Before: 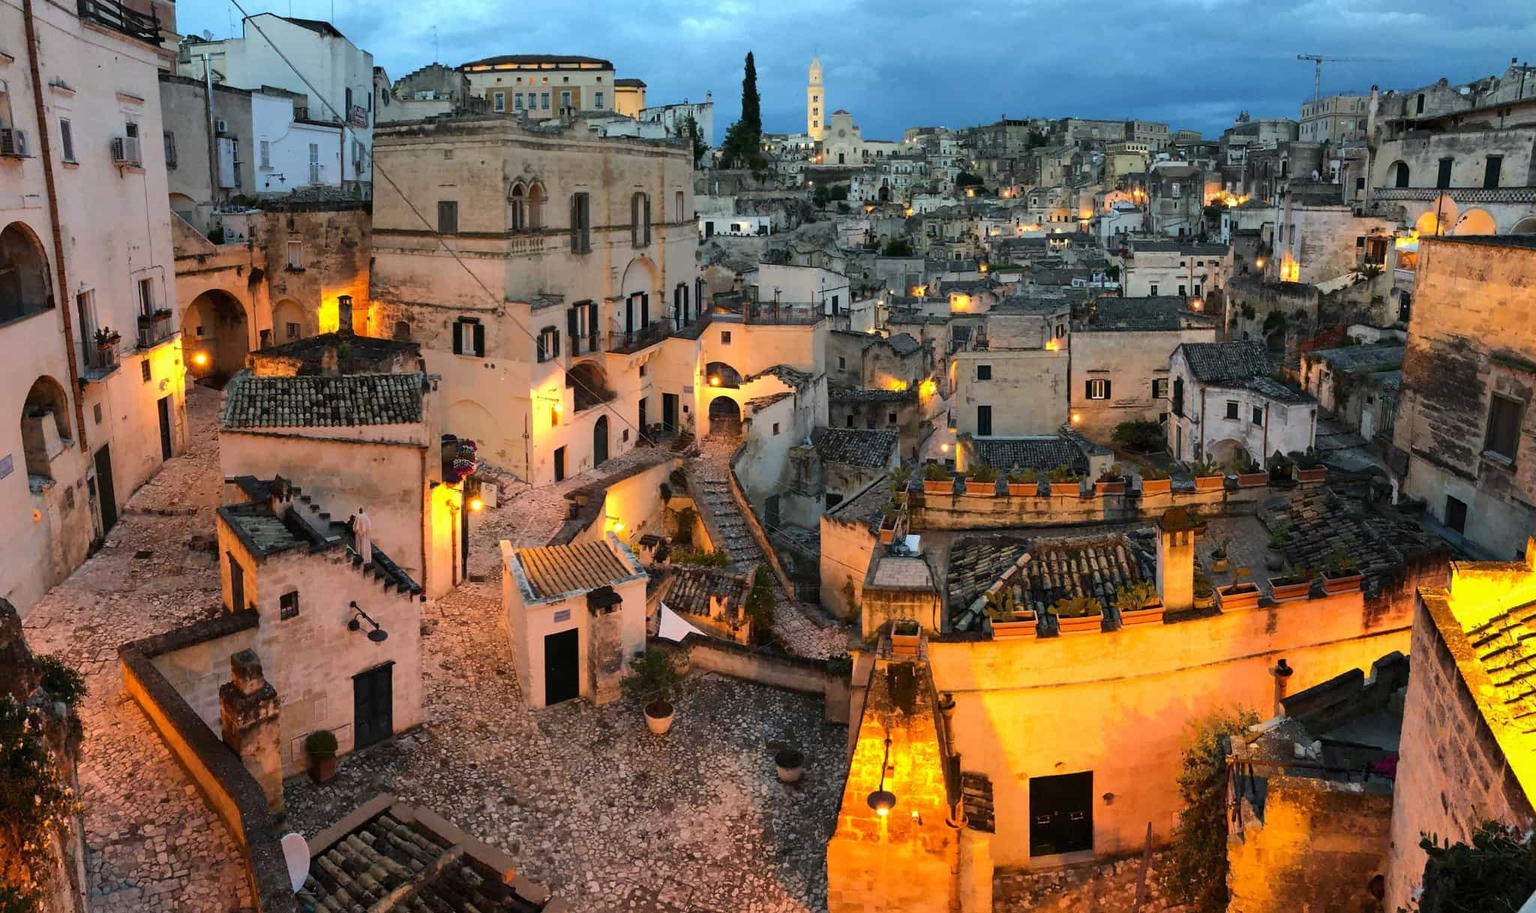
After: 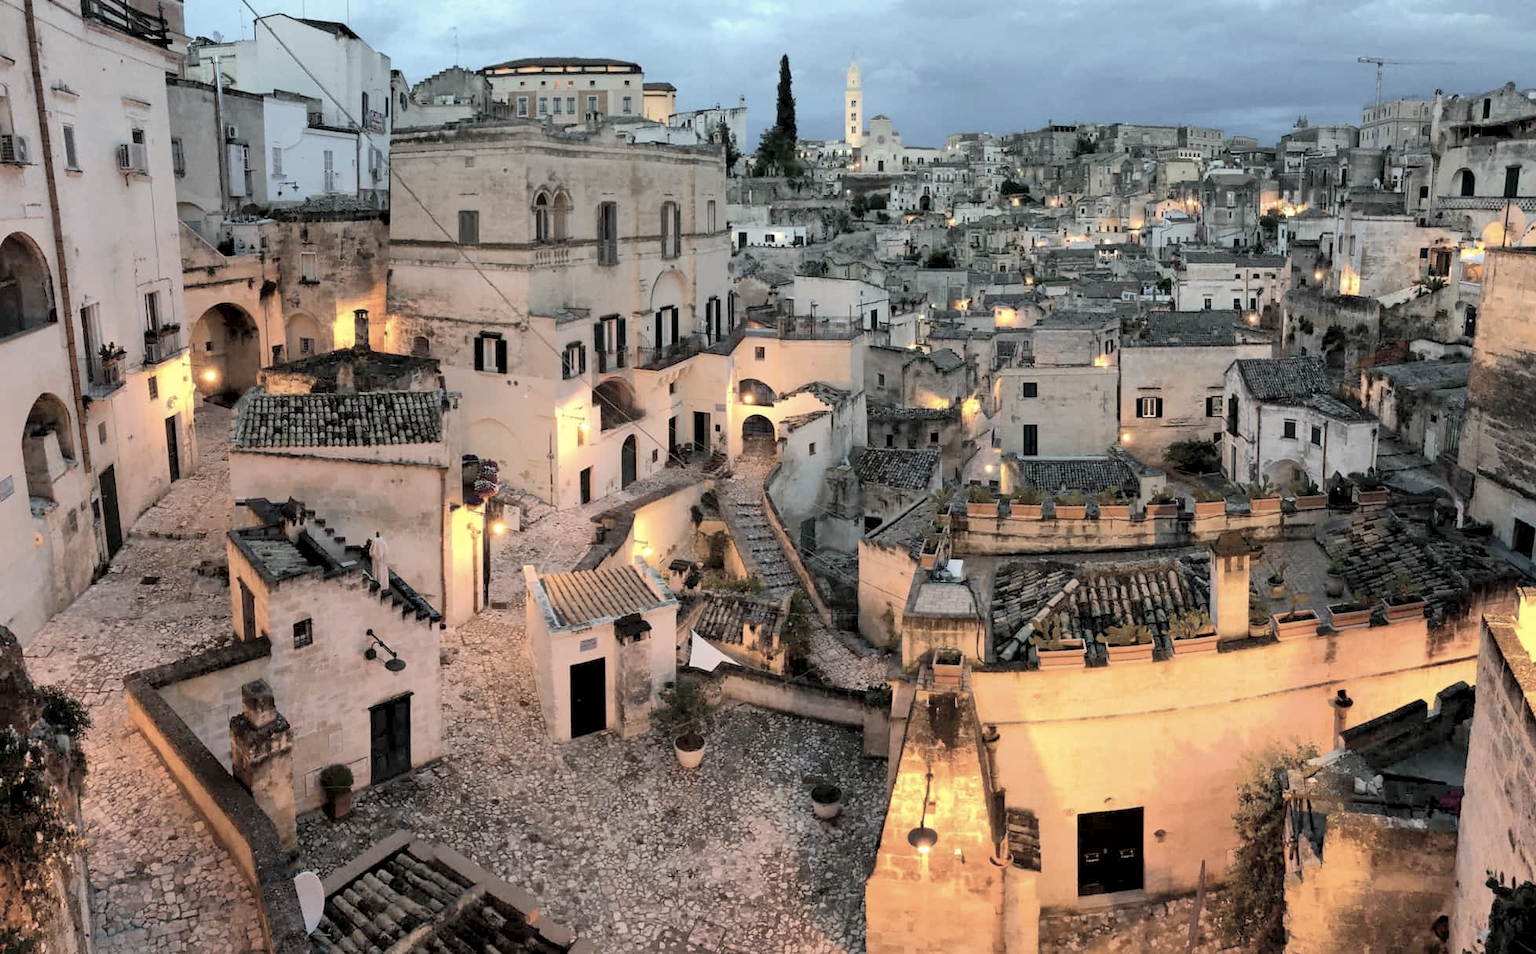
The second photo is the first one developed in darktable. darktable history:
crop: right 4.405%, bottom 0.032%
color zones: curves: ch1 [(0.25, 0.5) (0.747, 0.71)]
exposure: black level correction 0.005, exposure 0.016 EV, compensate exposure bias true, compensate highlight preservation false
contrast brightness saturation: brightness 0.181, saturation -0.496
